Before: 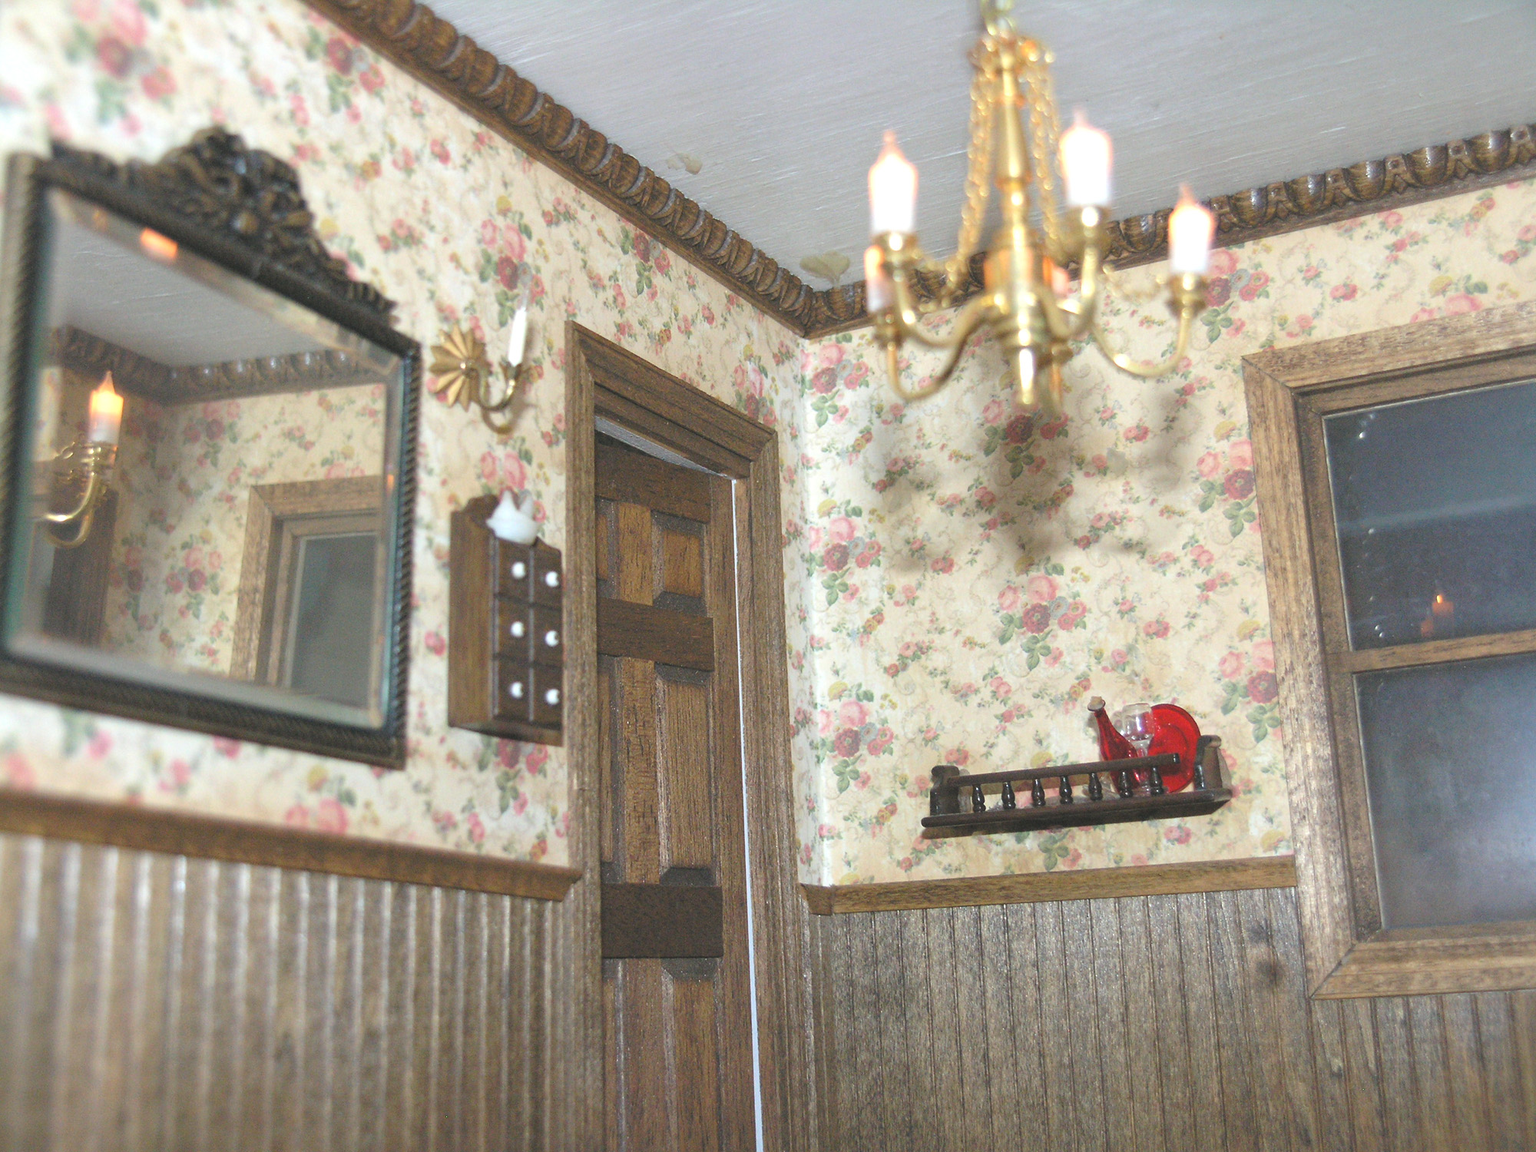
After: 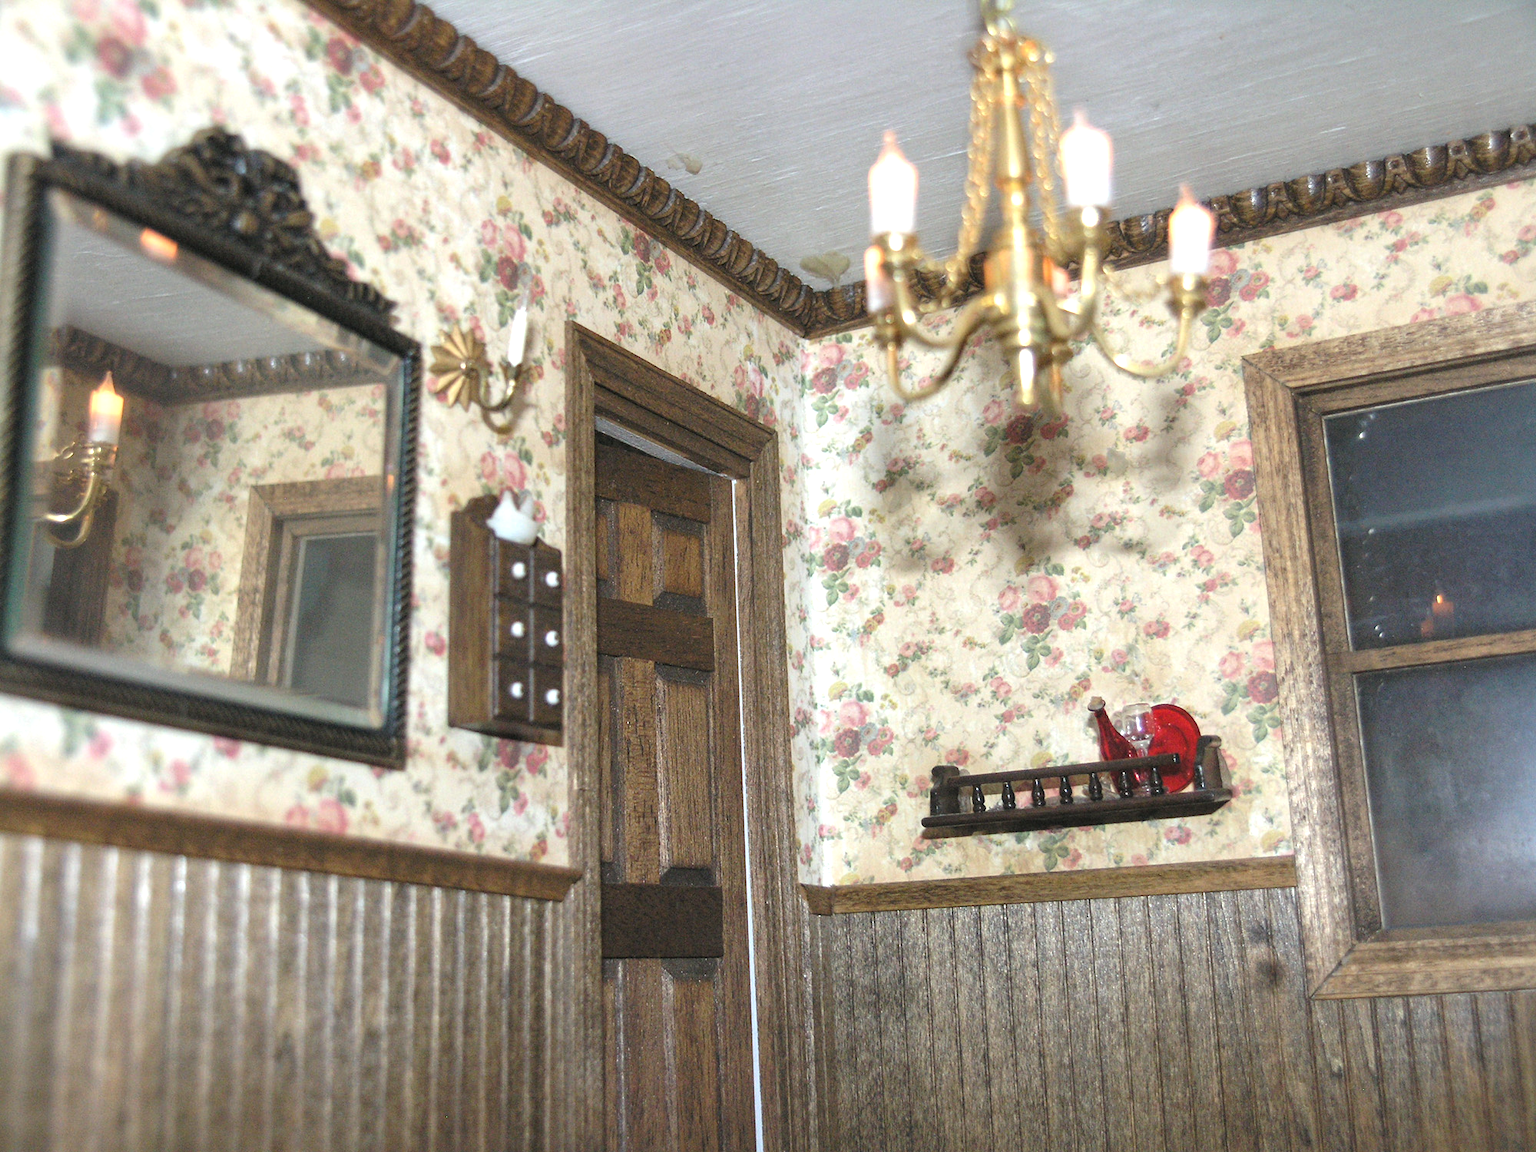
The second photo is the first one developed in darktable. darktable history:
local contrast: detail 135%, midtone range 0.747
